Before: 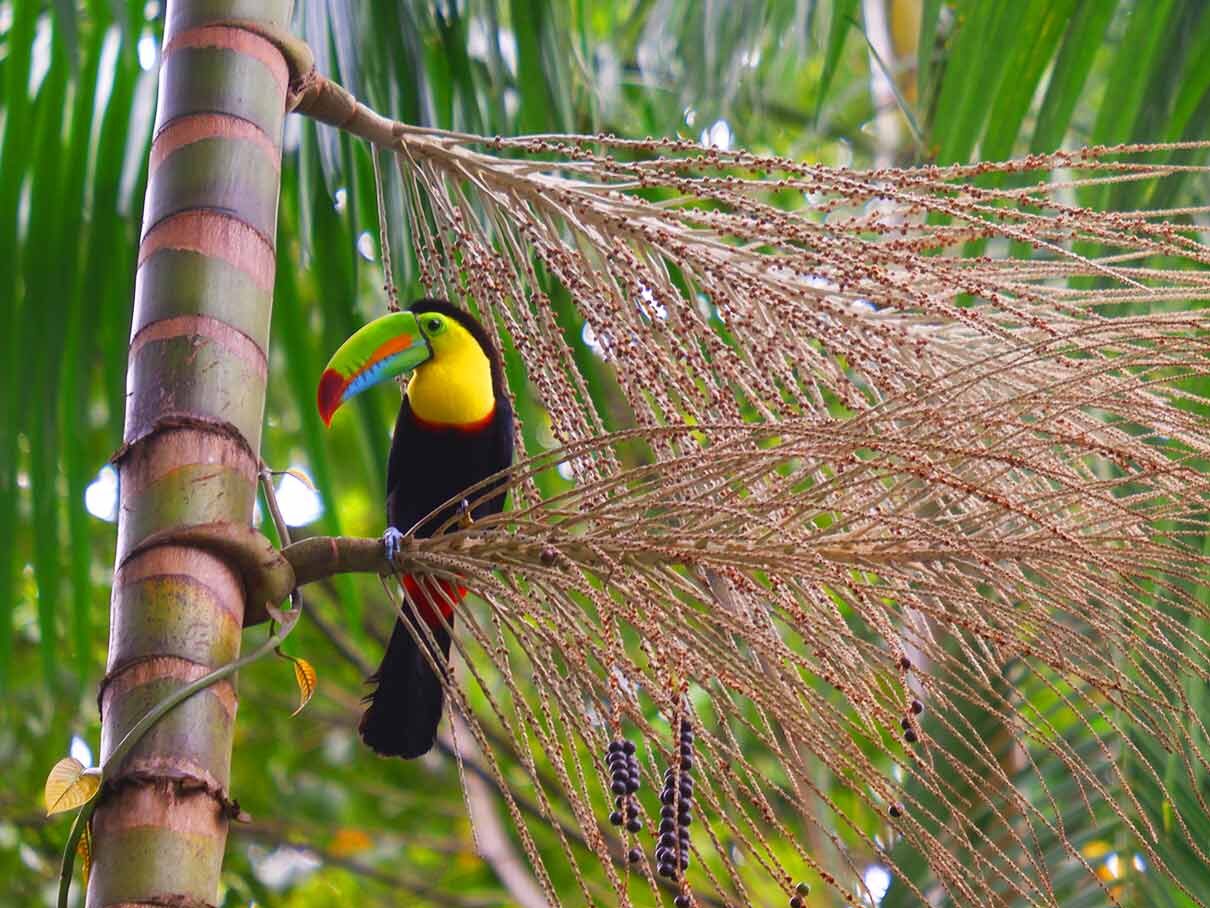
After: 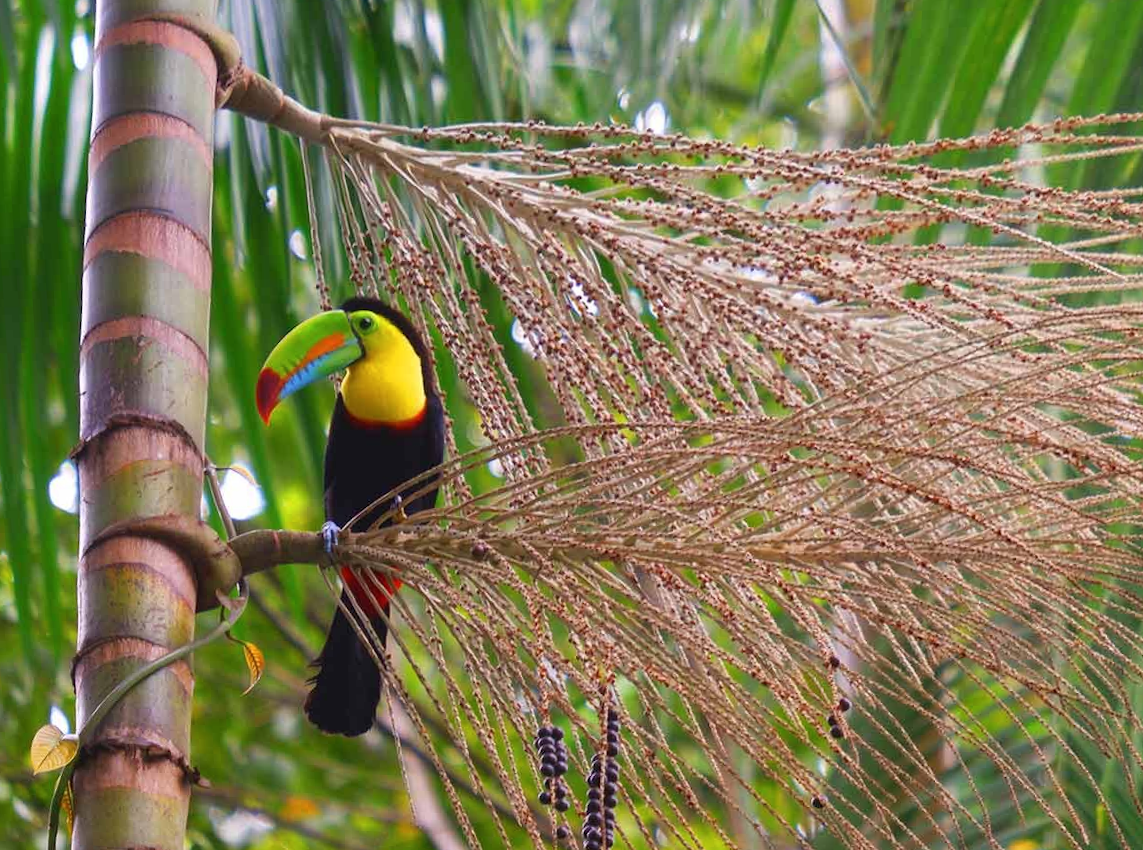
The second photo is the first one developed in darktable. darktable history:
color correction: saturation 0.98
rotate and perspective: rotation 0.062°, lens shift (vertical) 0.115, lens shift (horizontal) -0.133, crop left 0.047, crop right 0.94, crop top 0.061, crop bottom 0.94
